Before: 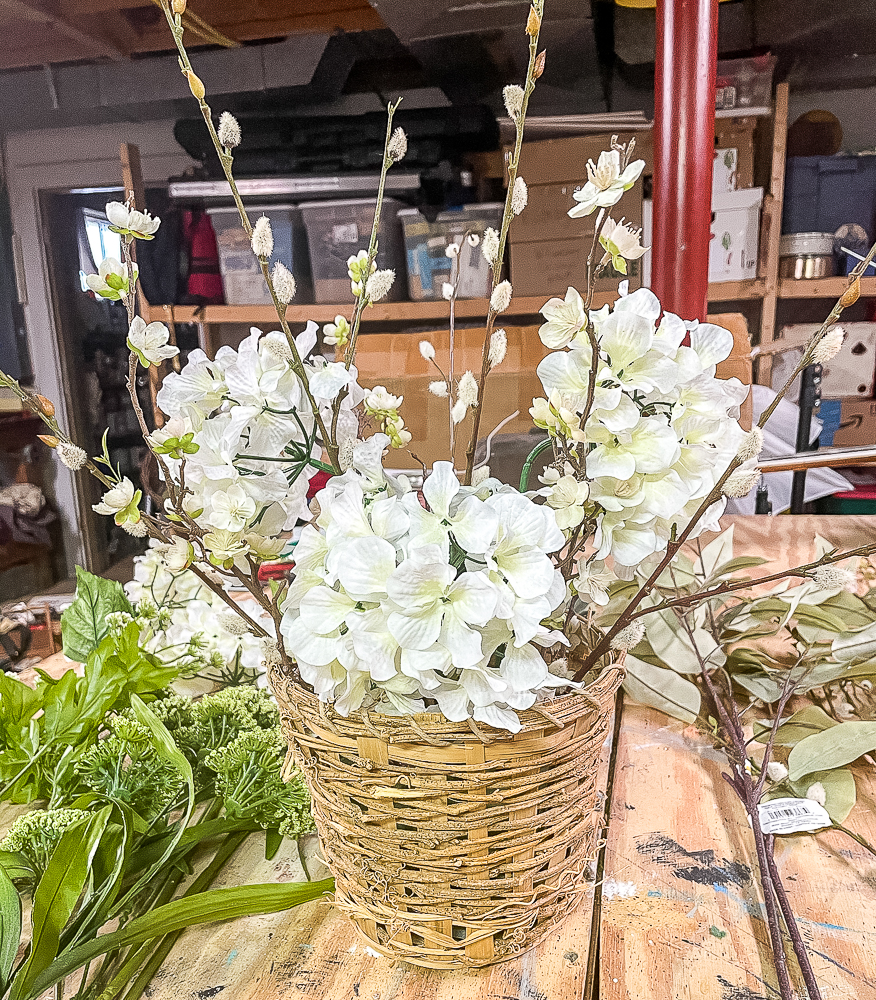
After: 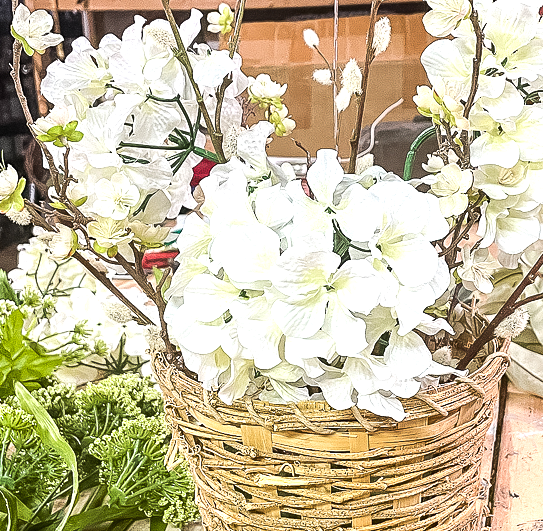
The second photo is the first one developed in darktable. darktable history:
crop: left 13.312%, top 31.28%, right 24.627%, bottom 15.582%
tone equalizer: -8 EV -0.417 EV, -7 EV -0.389 EV, -6 EV -0.333 EV, -5 EV -0.222 EV, -3 EV 0.222 EV, -2 EV 0.333 EV, -1 EV 0.389 EV, +0 EV 0.417 EV, edges refinement/feathering 500, mask exposure compensation -1.25 EV, preserve details no
